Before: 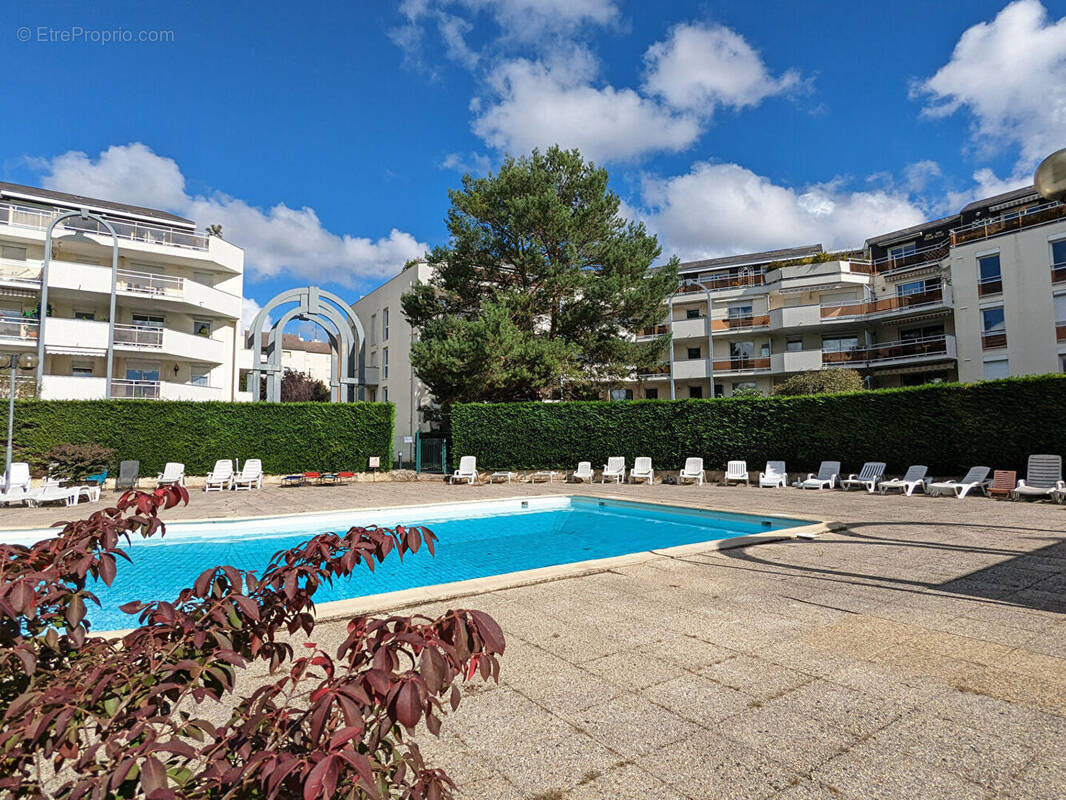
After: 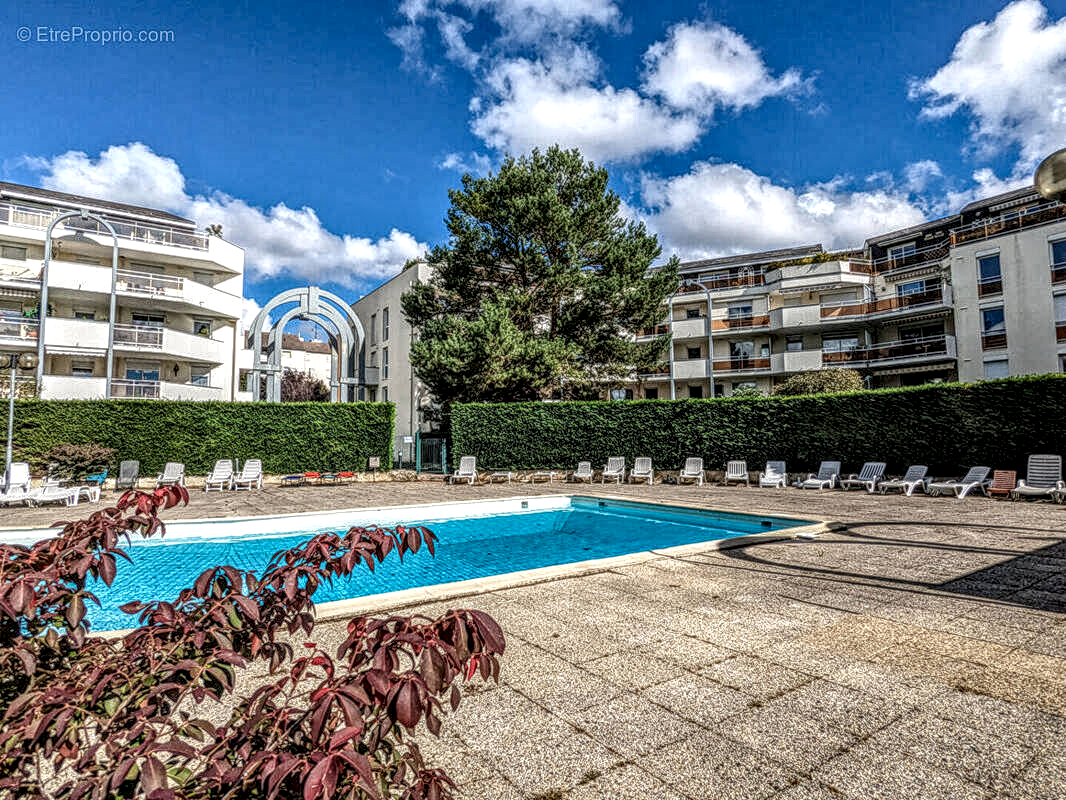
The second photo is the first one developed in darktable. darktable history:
local contrast: highlights 2%, shadows 7%, detail 298%, midtone range 0.301
